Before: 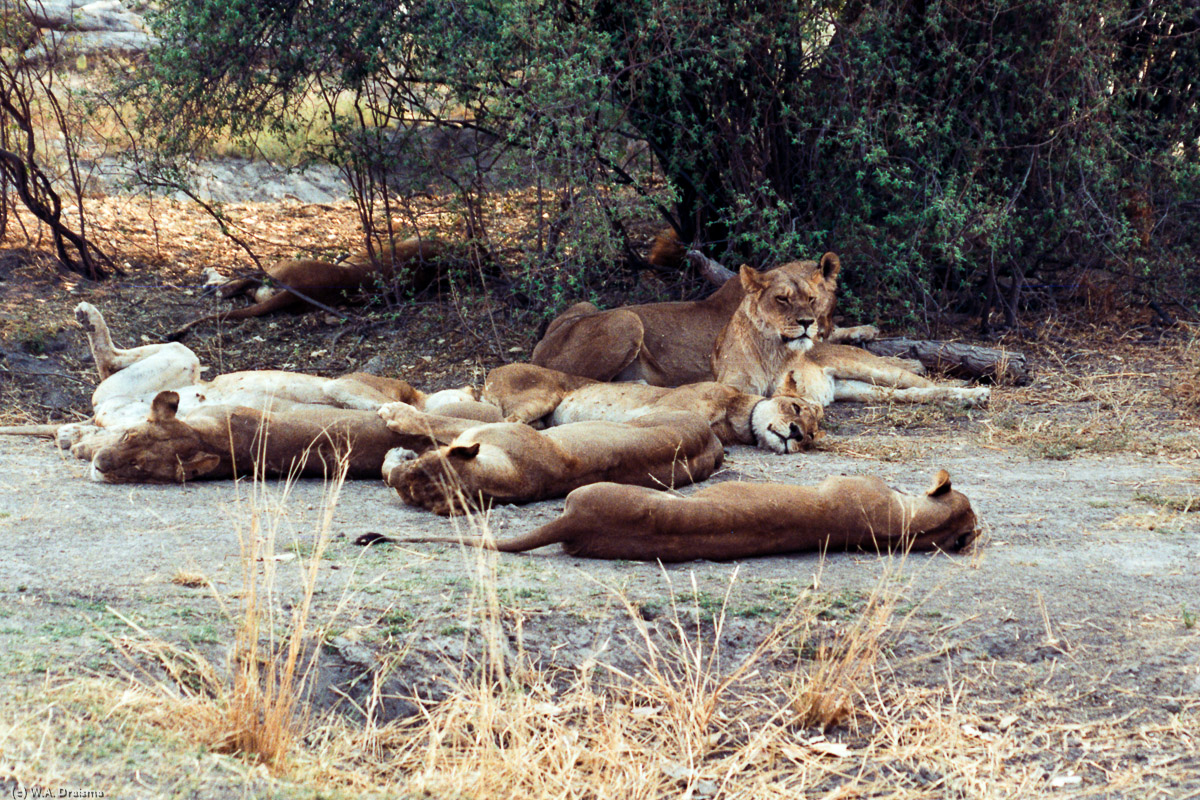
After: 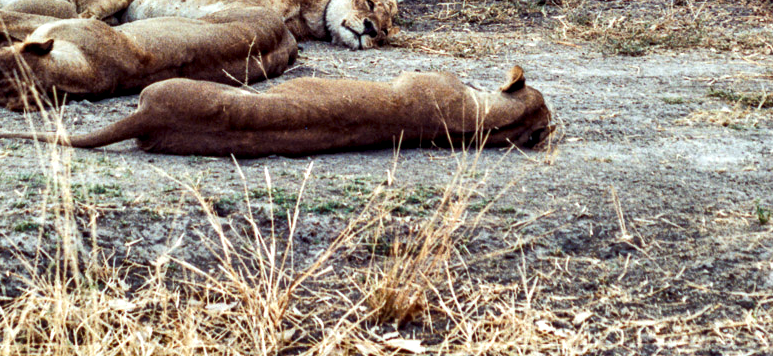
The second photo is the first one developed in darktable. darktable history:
shadows and highlights: white point adjustment 0.113, highlights -70.11, soften with gaussian
crop and rotate: left 35.518%, top 50.59%, bottom 4.787%
local contrast: detail 150%
